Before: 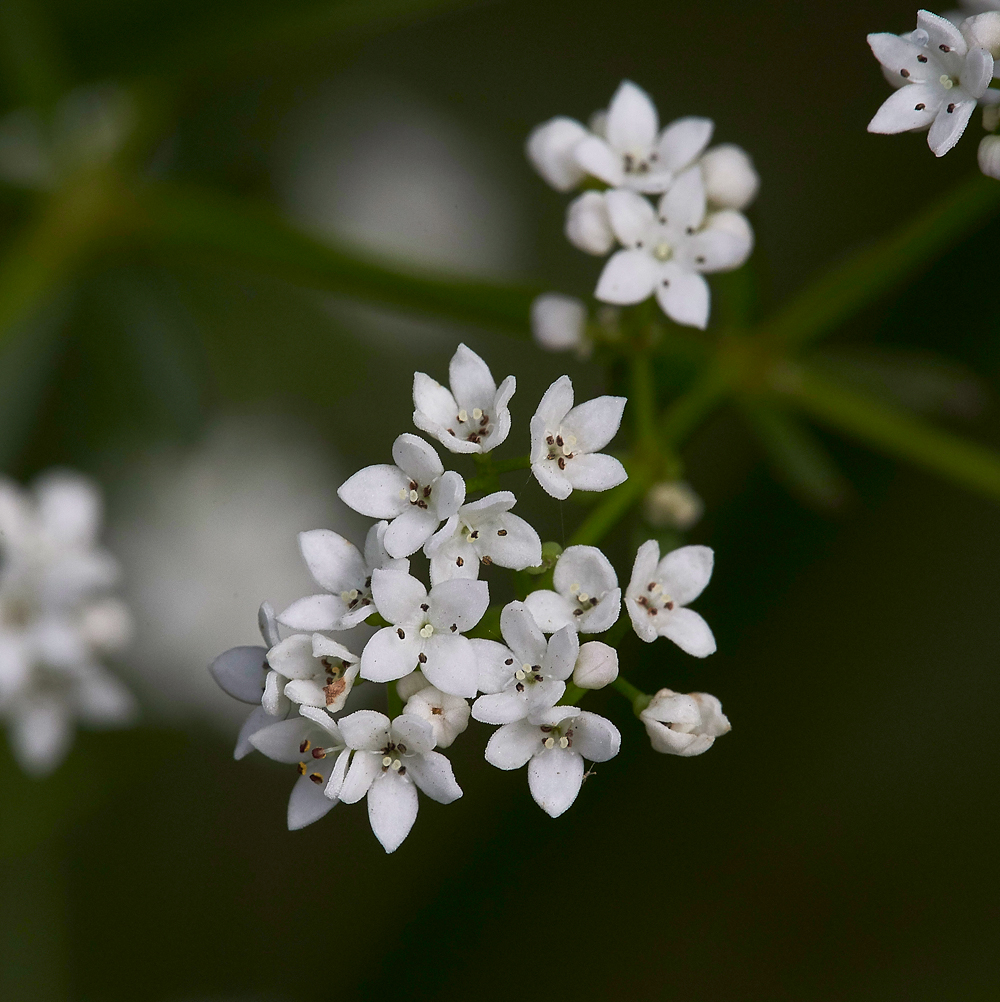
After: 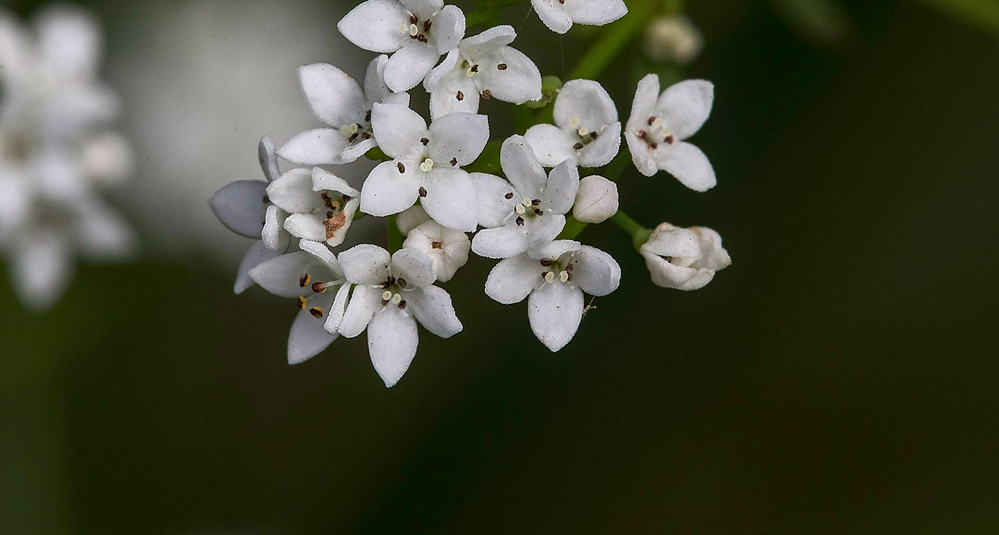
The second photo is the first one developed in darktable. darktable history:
crop and rotate: top 46.574%, right 0.076%
local contrast: on, module defaults
